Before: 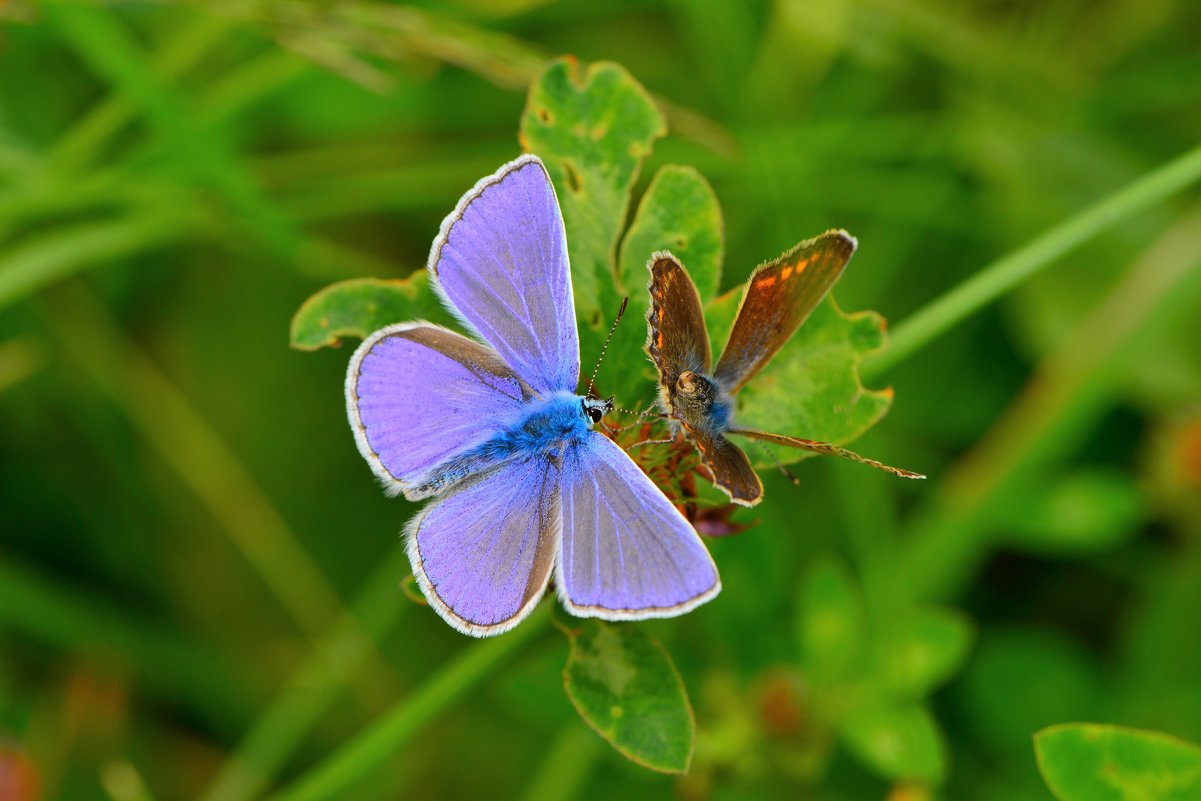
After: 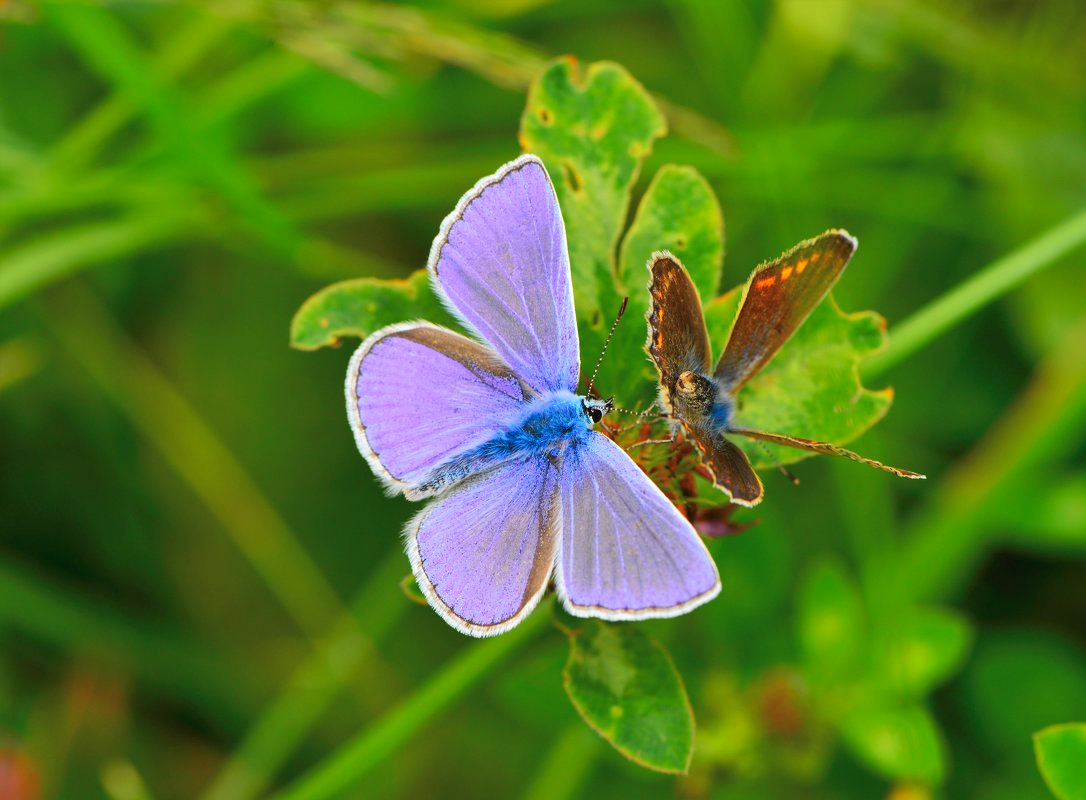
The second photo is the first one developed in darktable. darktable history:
tone curve: curves: ch0 [(0, 0) (0.003, 0.024) (0.011, 0.029) (0.025, 0.044) (0.044, 0.072) (0.069, 0.104) (0.1, 0.131) (0.136, 0.159) (0.177, 0.191) (0.224, 0.245) (0.277, 0.298) (0.335, 0.354) (0.399, 0.428) (0.468, 0.503) (0.543, 0.596) (0.623, 0.684) (0.709, 0.781) (0.801, 0.843) (0.898, 0.946) (1, 1)], preserve colors none
crop: right 9.509%, bottom 0.031%
